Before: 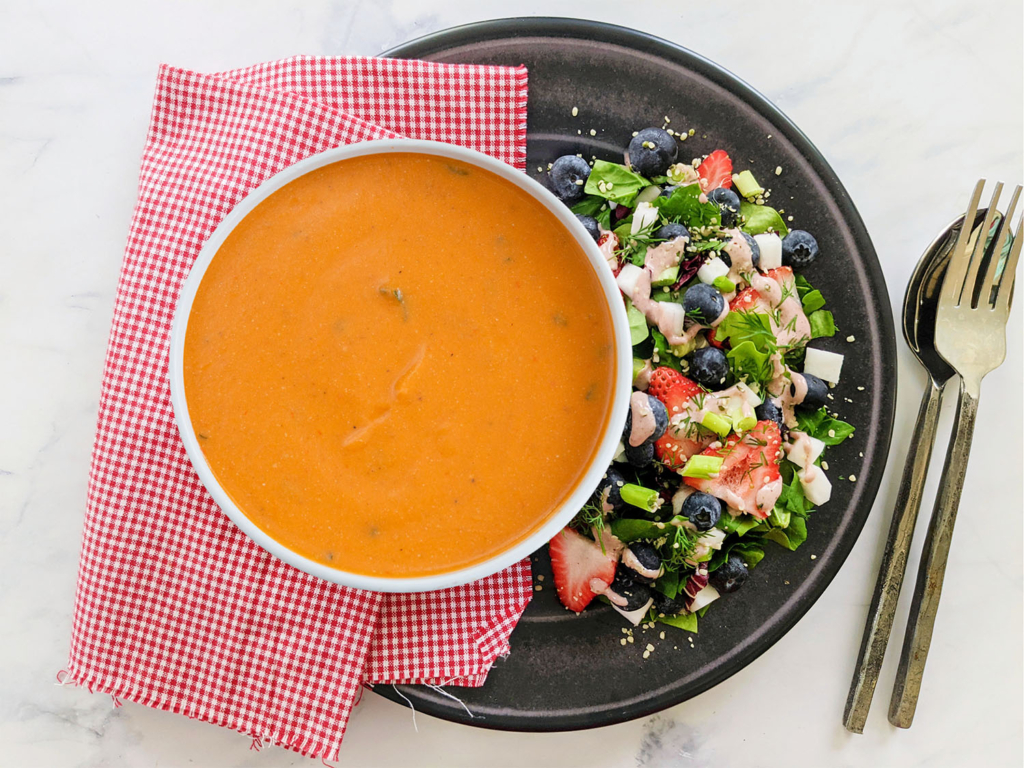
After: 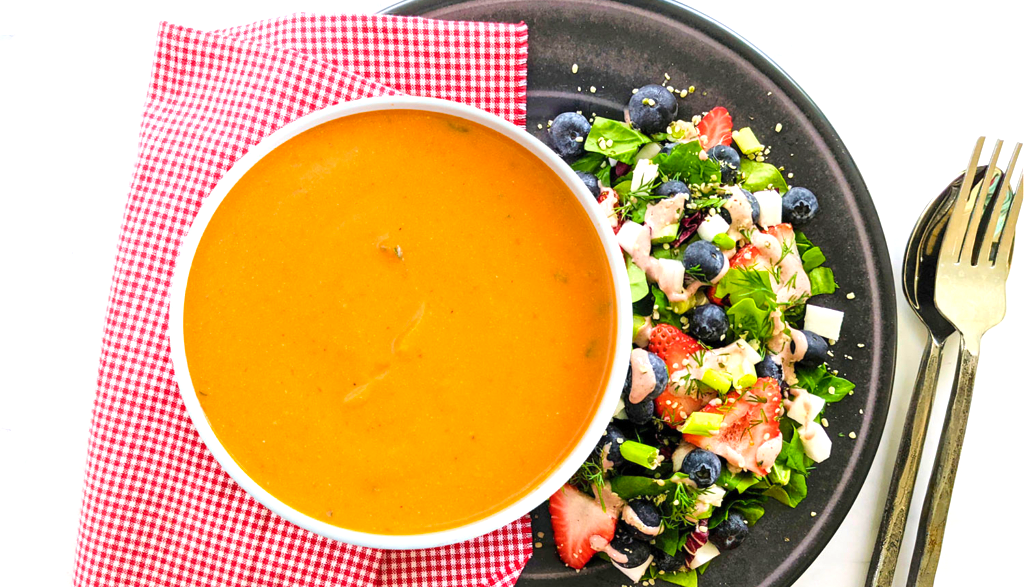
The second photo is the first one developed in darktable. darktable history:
exposure: exposure 0.611 EV, compensate highlight preservation false
color balance rgb: perceptual saturation grading › global saturation 3.544%, global vibrance 33.179%
crop: top 5.694%, bottom 17.866%
